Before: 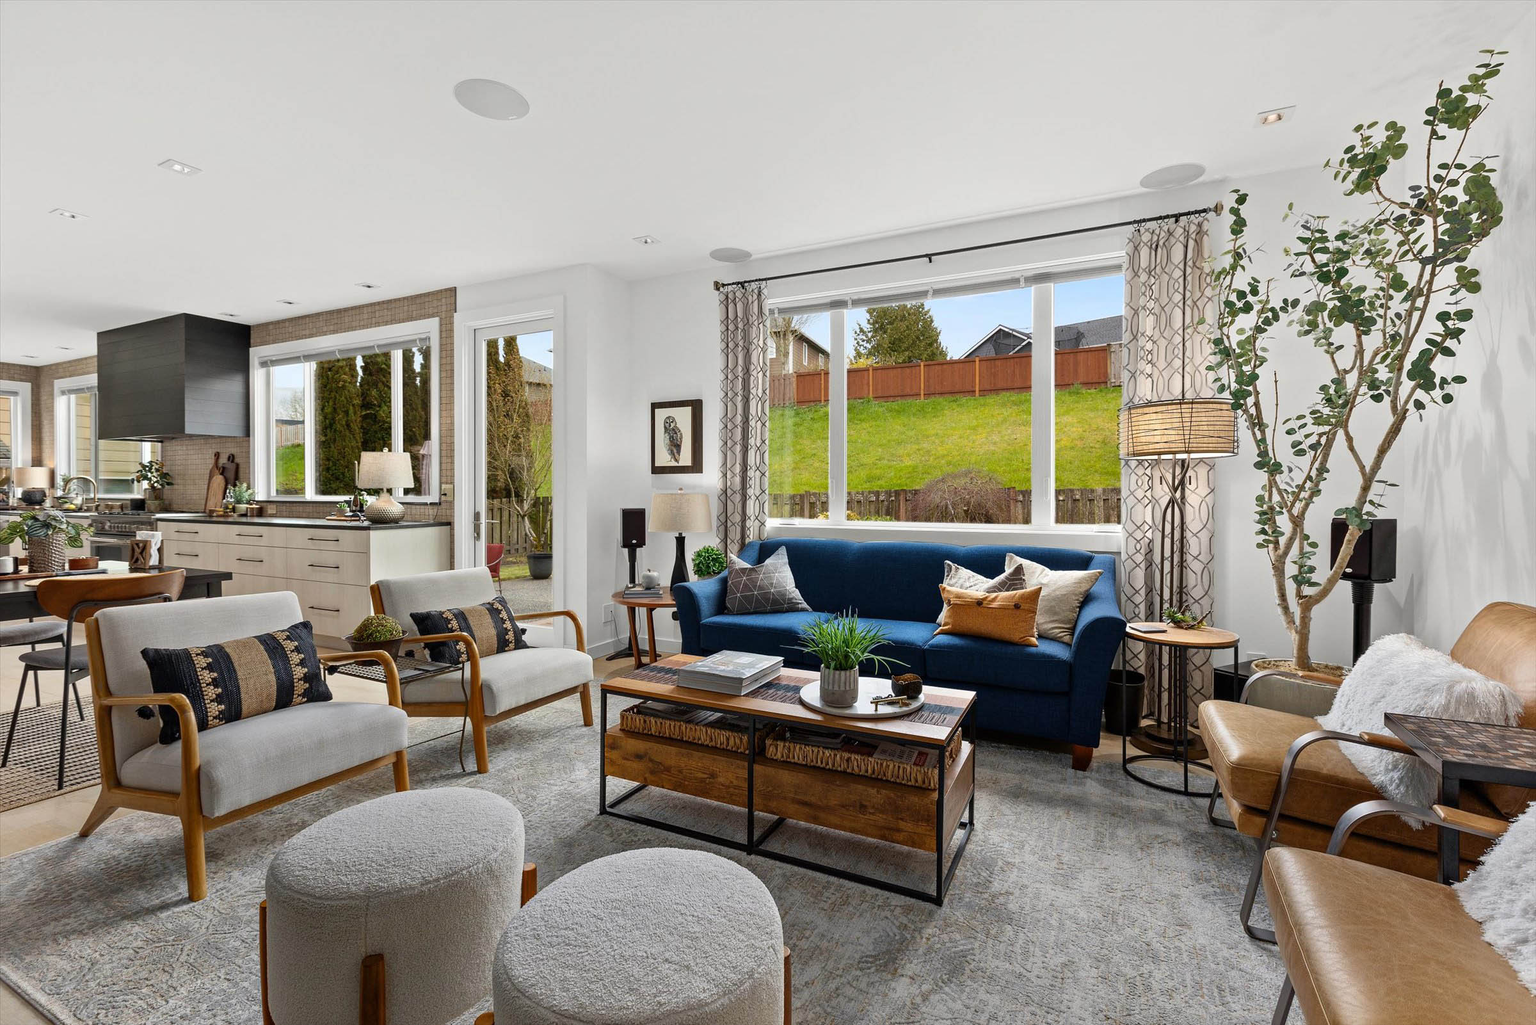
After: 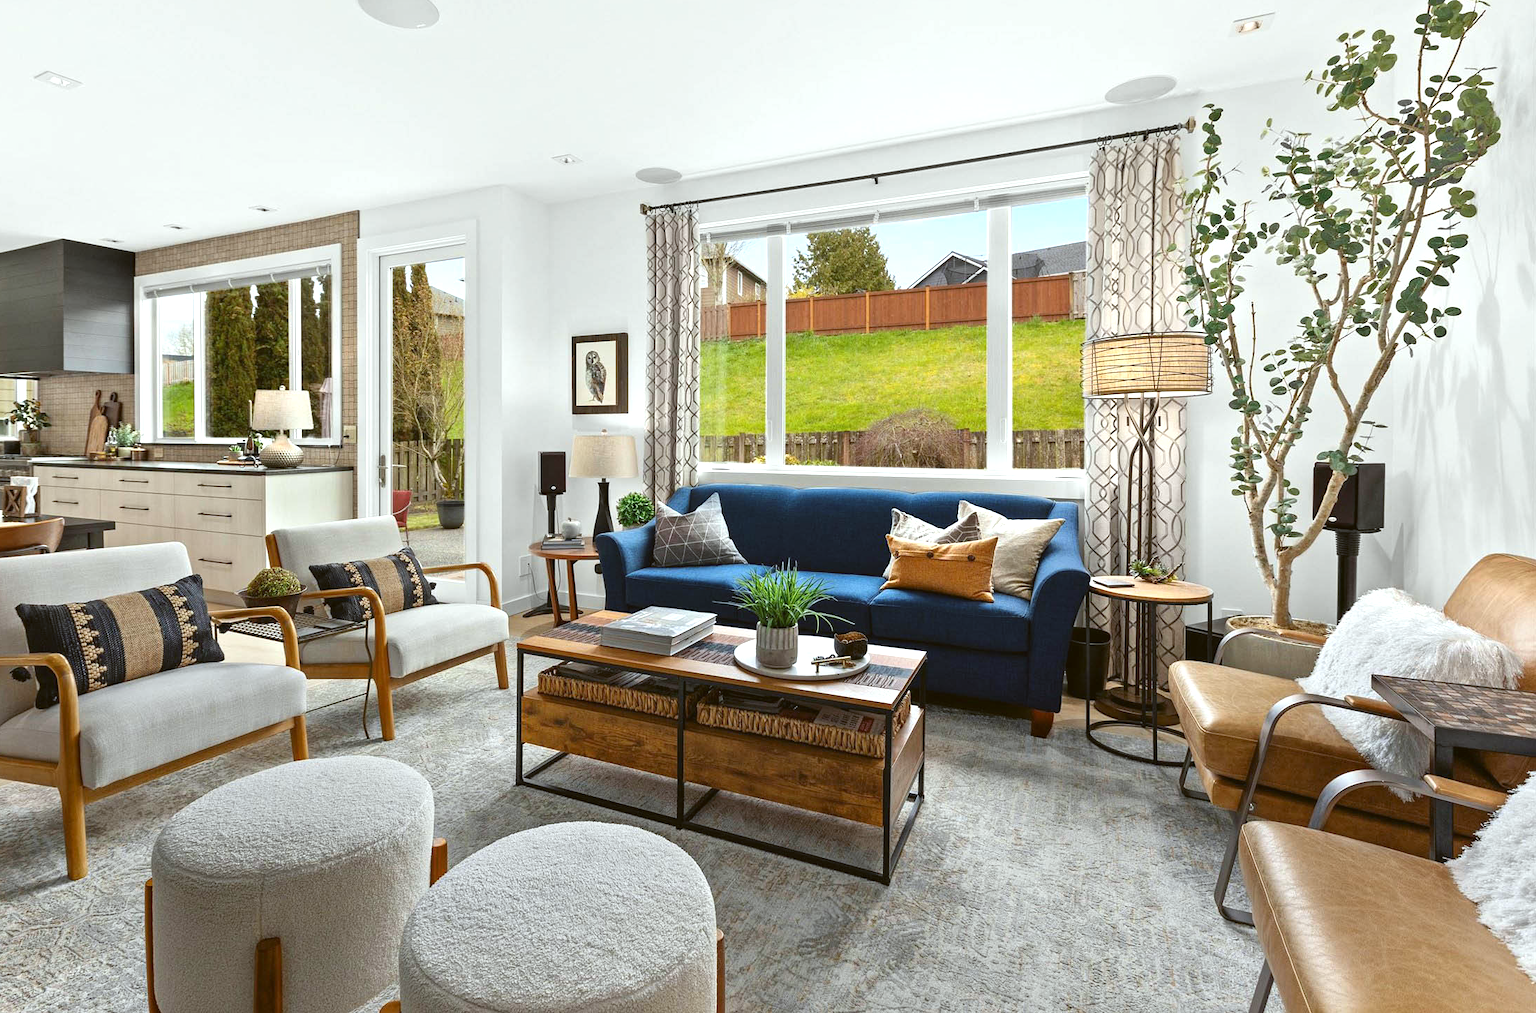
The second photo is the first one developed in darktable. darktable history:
crop and rotate: left 8.262%, top 9.226%
exposure: black level correction 0, exposure 0.6 EV, compensate exposure bias true, compensate highlight preservation false
color balance: lift [1.004, 1.002, 1.002, 0.998], gamma [1, 1.007, 1.002, 0.993], gain [1, 0.977, 1.013, 1.023], contrast -3.64%
